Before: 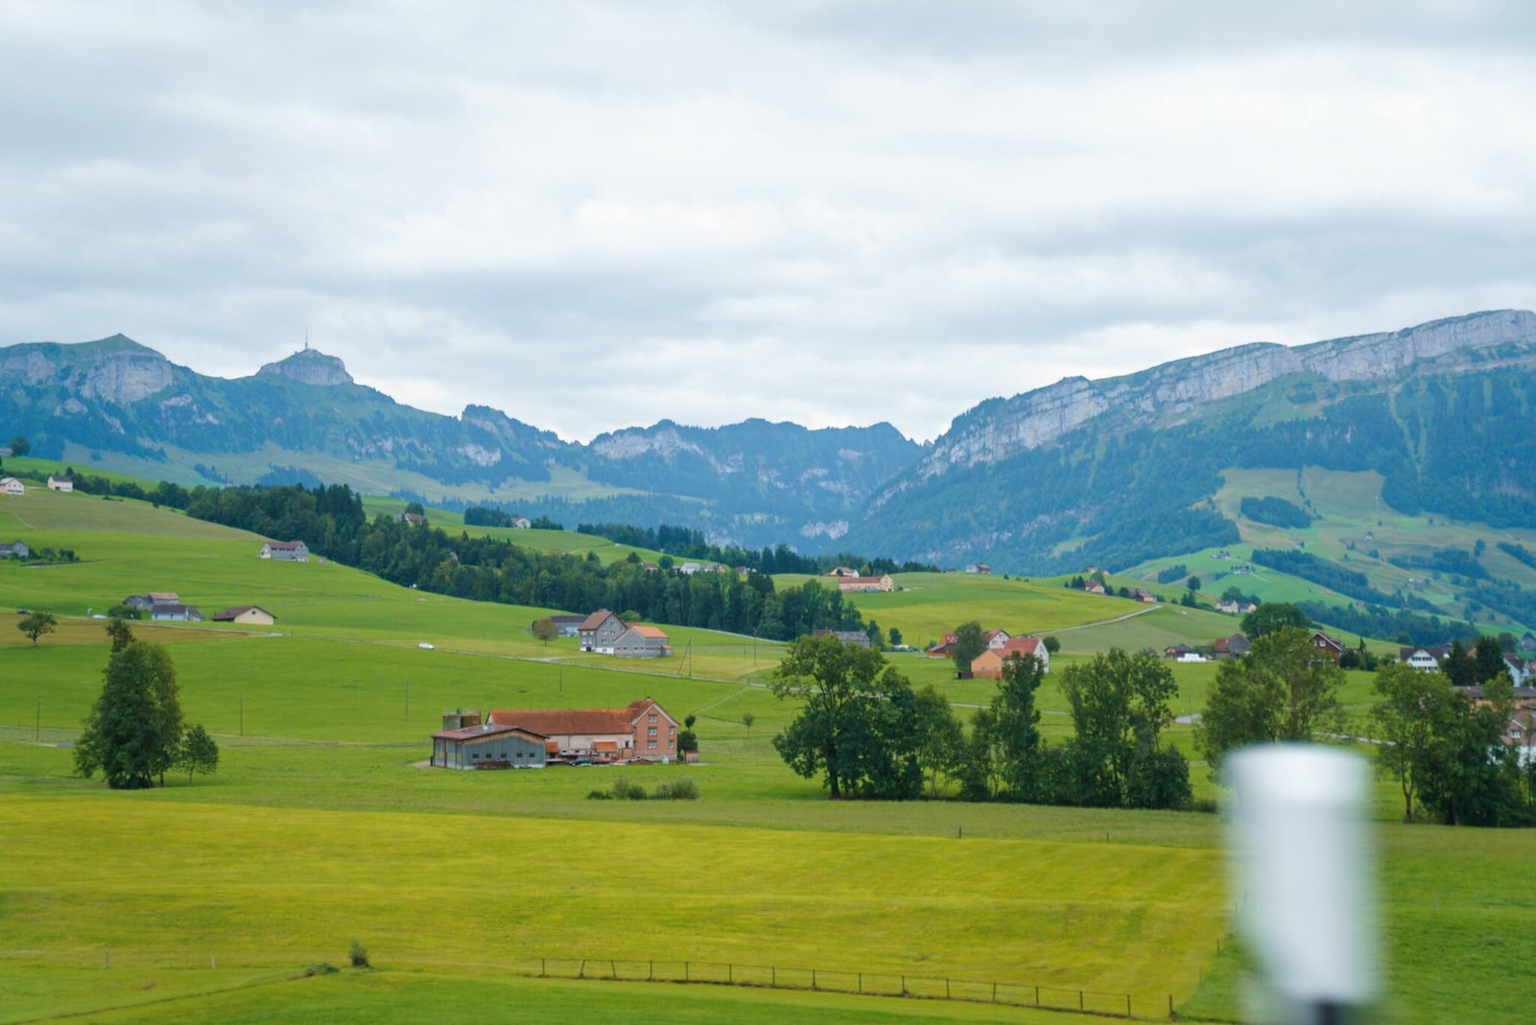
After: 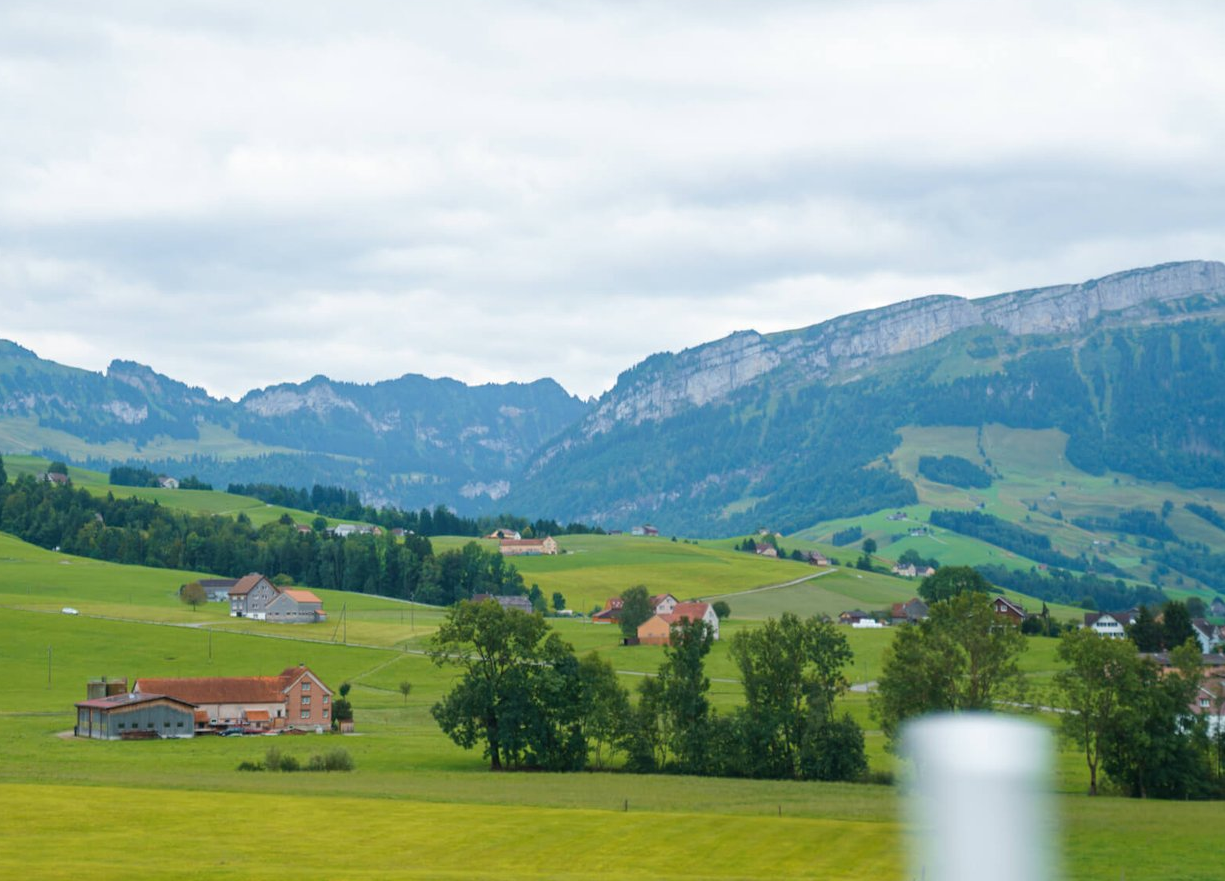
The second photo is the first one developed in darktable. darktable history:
crop: left 23.394%, top 5.854%, bottom 11.601%
